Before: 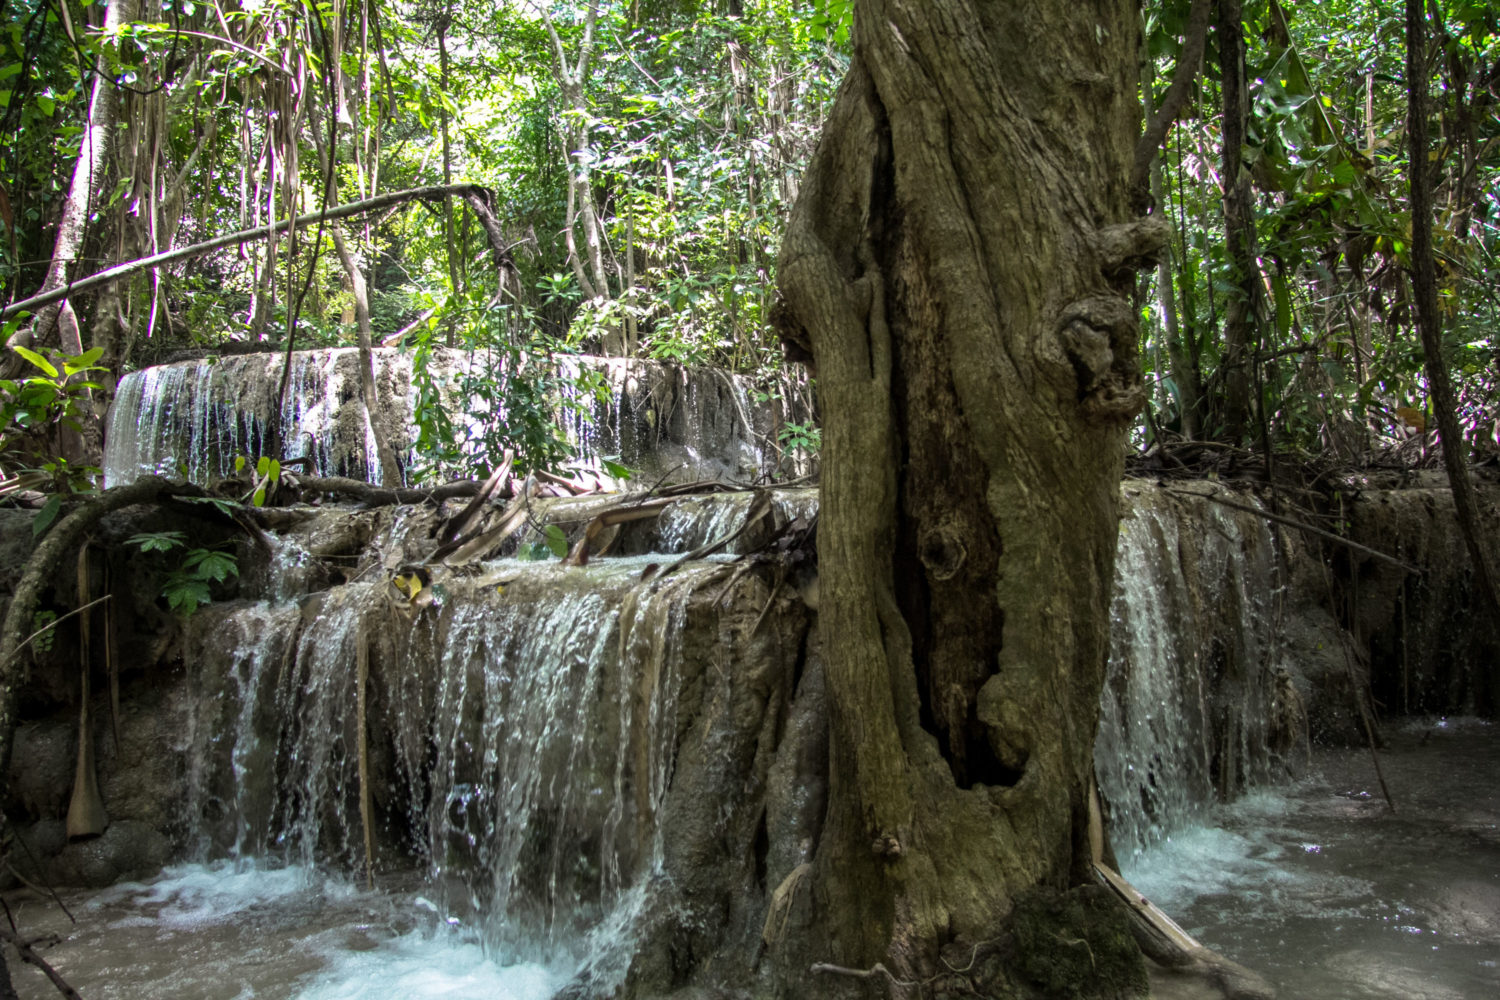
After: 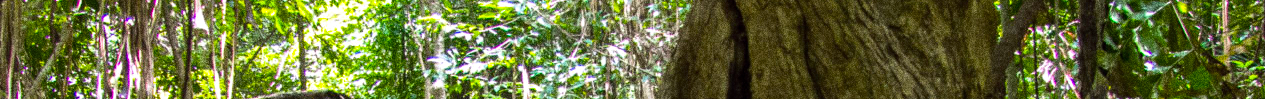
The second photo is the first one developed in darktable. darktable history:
crop and rotate: left 9.644%, top 9.491%, right 6.021%, bottom 80.509%
color balance rgb: perceptual saturation grading › global saturation 25%, global vibrance 20%
grain: coarseness 10.62 ISO, strength 55.56%
color balance: lift [1, 1, 0.999, 1.001], gamma [1, 1.003, 1.005, 0.995], gain [1, 0.992, 0.988, 1.012], contrast 5%, output saturation 110%
